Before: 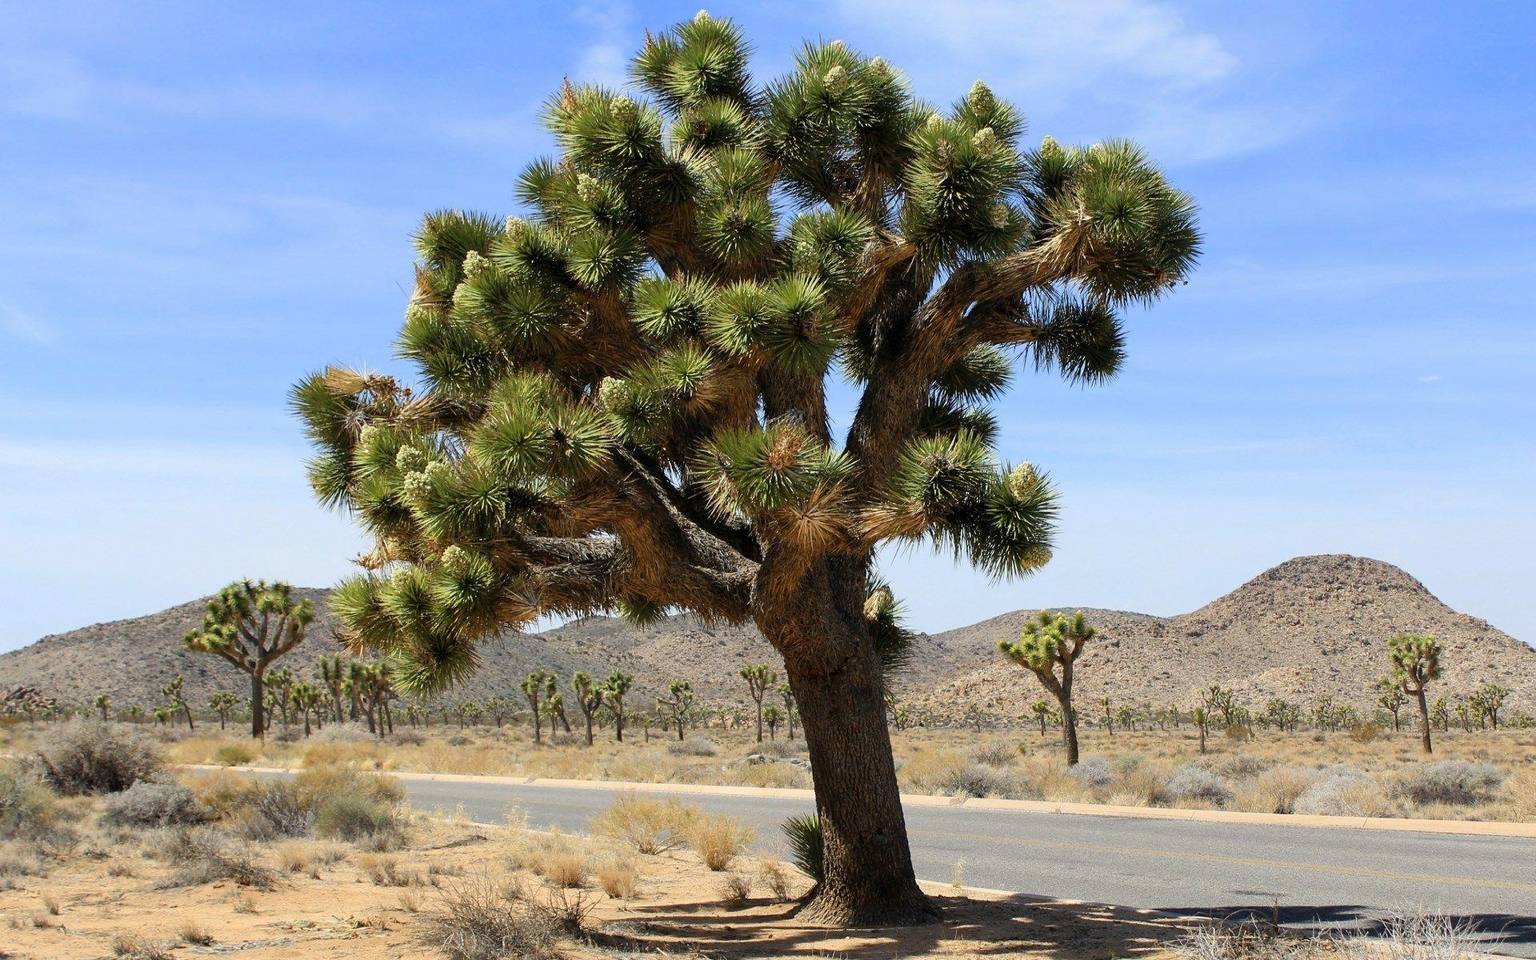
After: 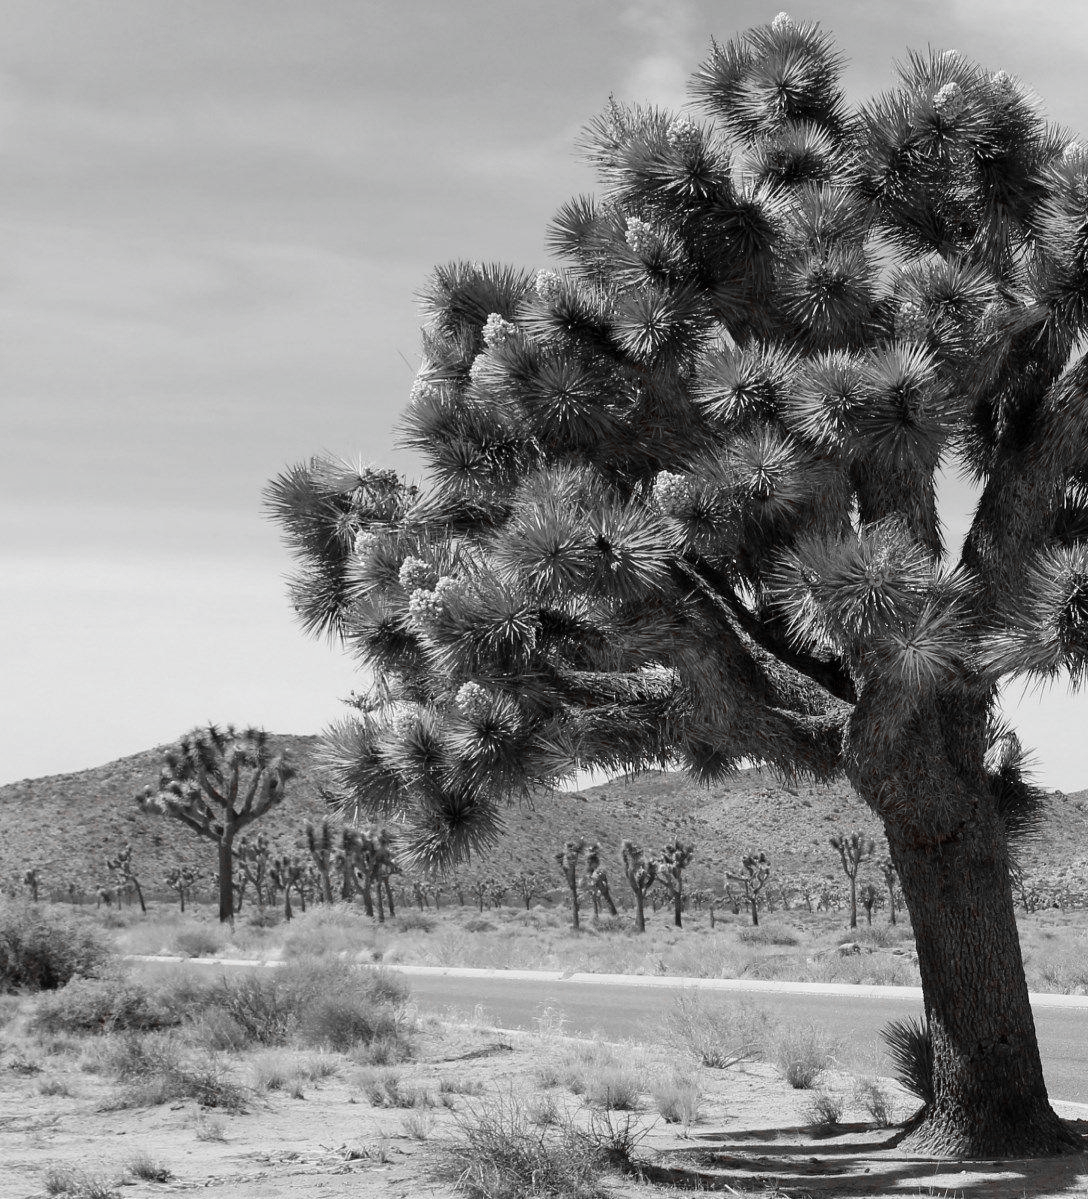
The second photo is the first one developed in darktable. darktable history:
color zones: curves: ch1 [(0, 0.006) (0.094, 0.285) (0.171, 0.001) (0.429, 0.001) (0.571, 0.003) (0.714, 0.004) (0.857, 0.004) (1, 0.006)]
crop: left 5.028%, right 38.287%
